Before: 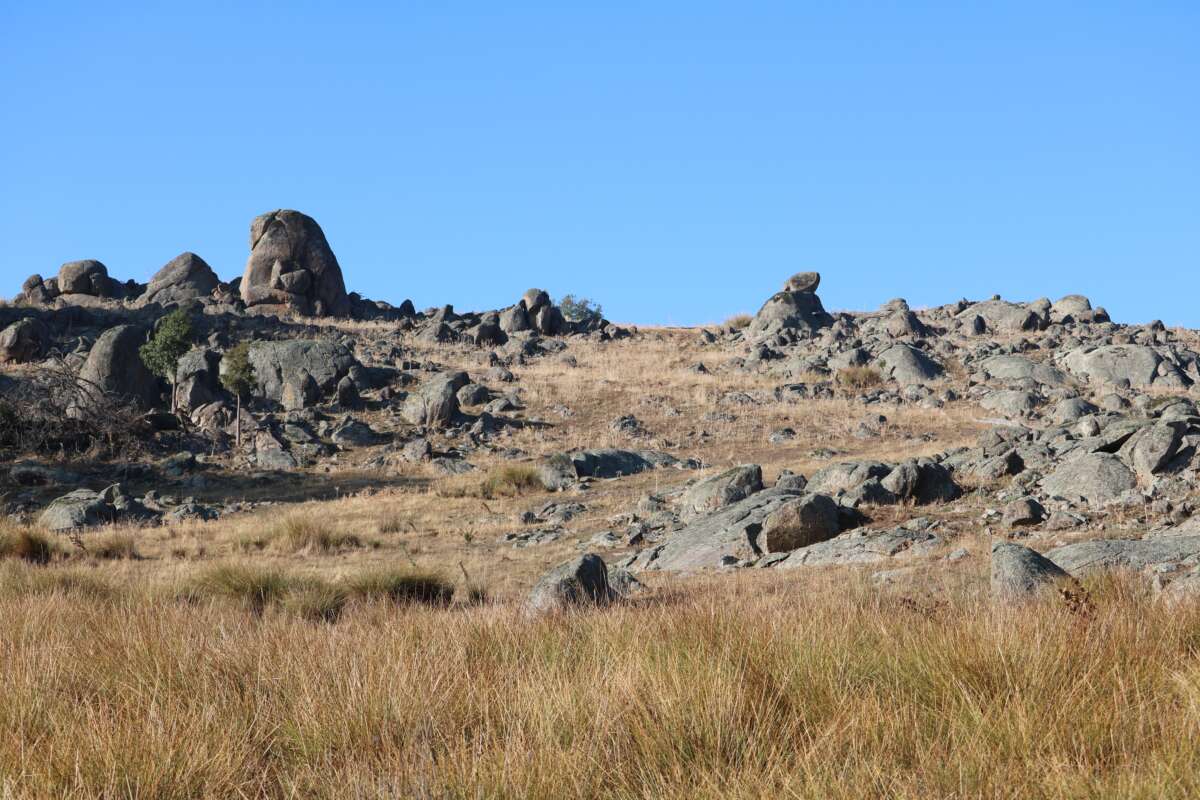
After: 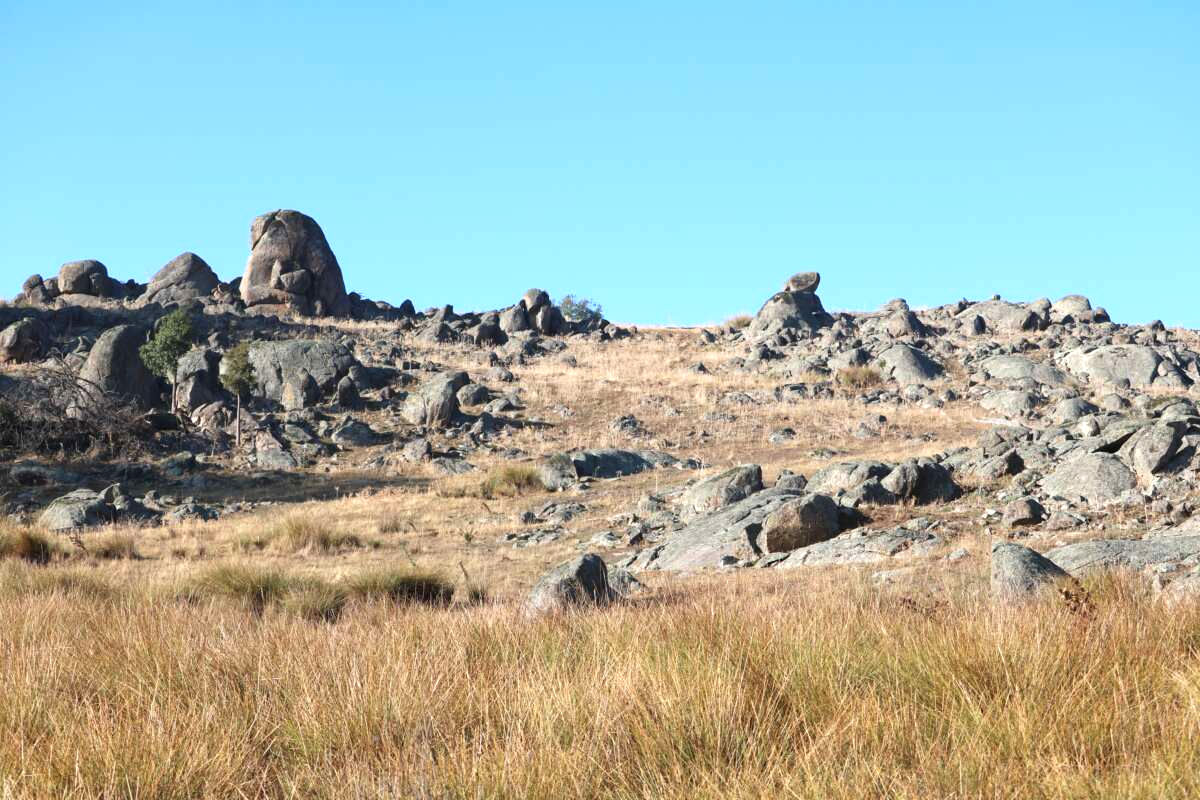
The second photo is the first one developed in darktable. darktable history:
exposure: exposure 0.662 EV, compensate highlight preservation false
